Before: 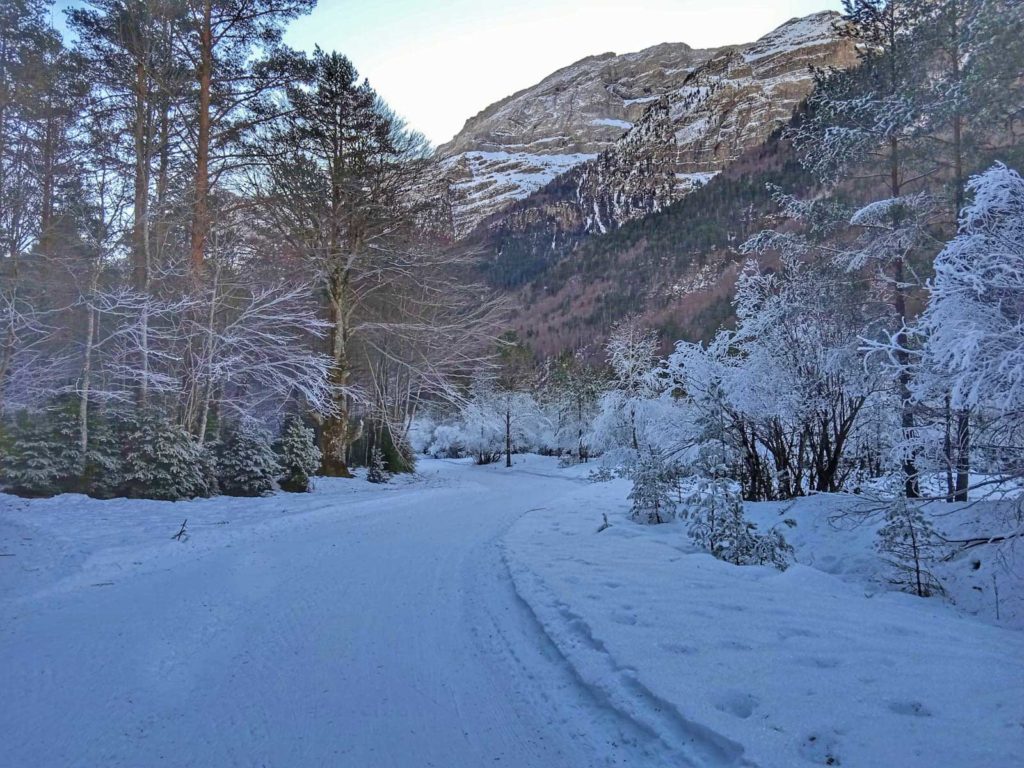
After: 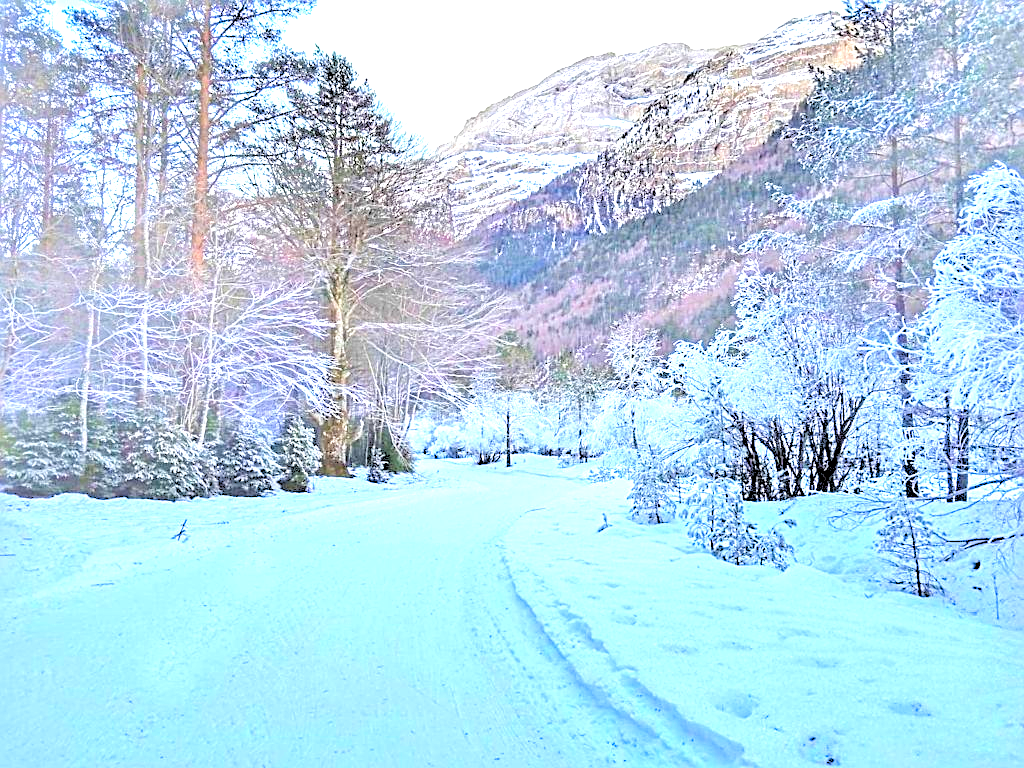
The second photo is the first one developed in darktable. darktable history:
exposure: exposure 2 EV, compensate exposure bias true, compensate highlight preservation false
rgb levels: levels [[0.027, 0.429, 0.996], [0, 0.5, 1], [0, 0.5, 1]]
sharpen: on, module defaults
contrast brightness saturation: saturation 0.1
